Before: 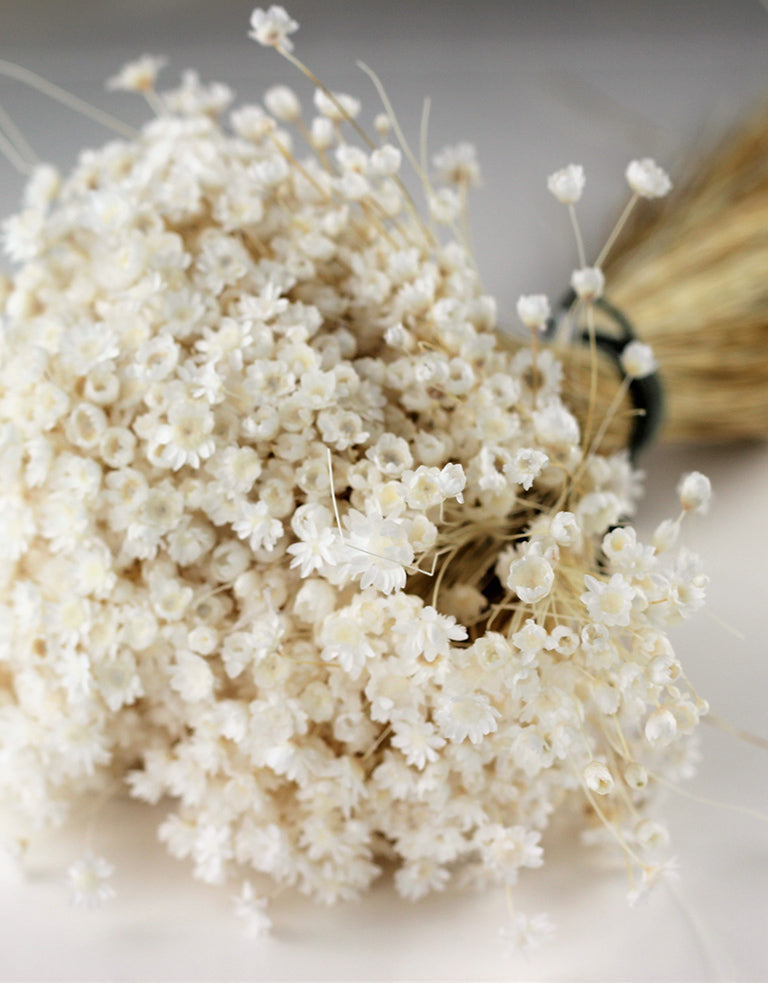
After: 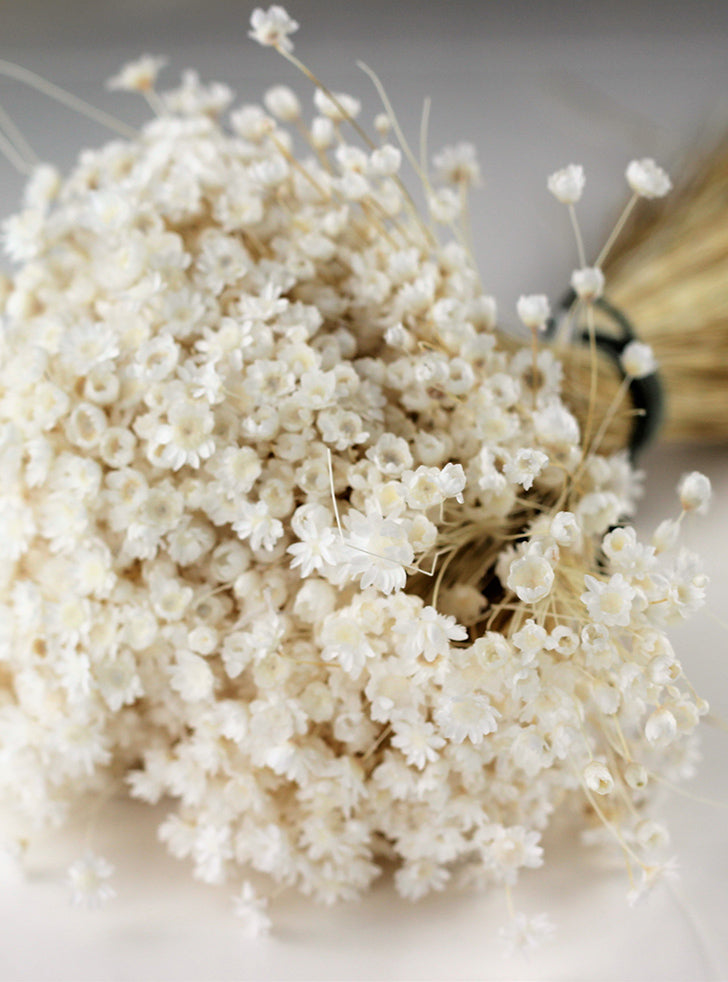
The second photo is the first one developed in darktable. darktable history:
crop and rotate: left 0%, right 5.093%
